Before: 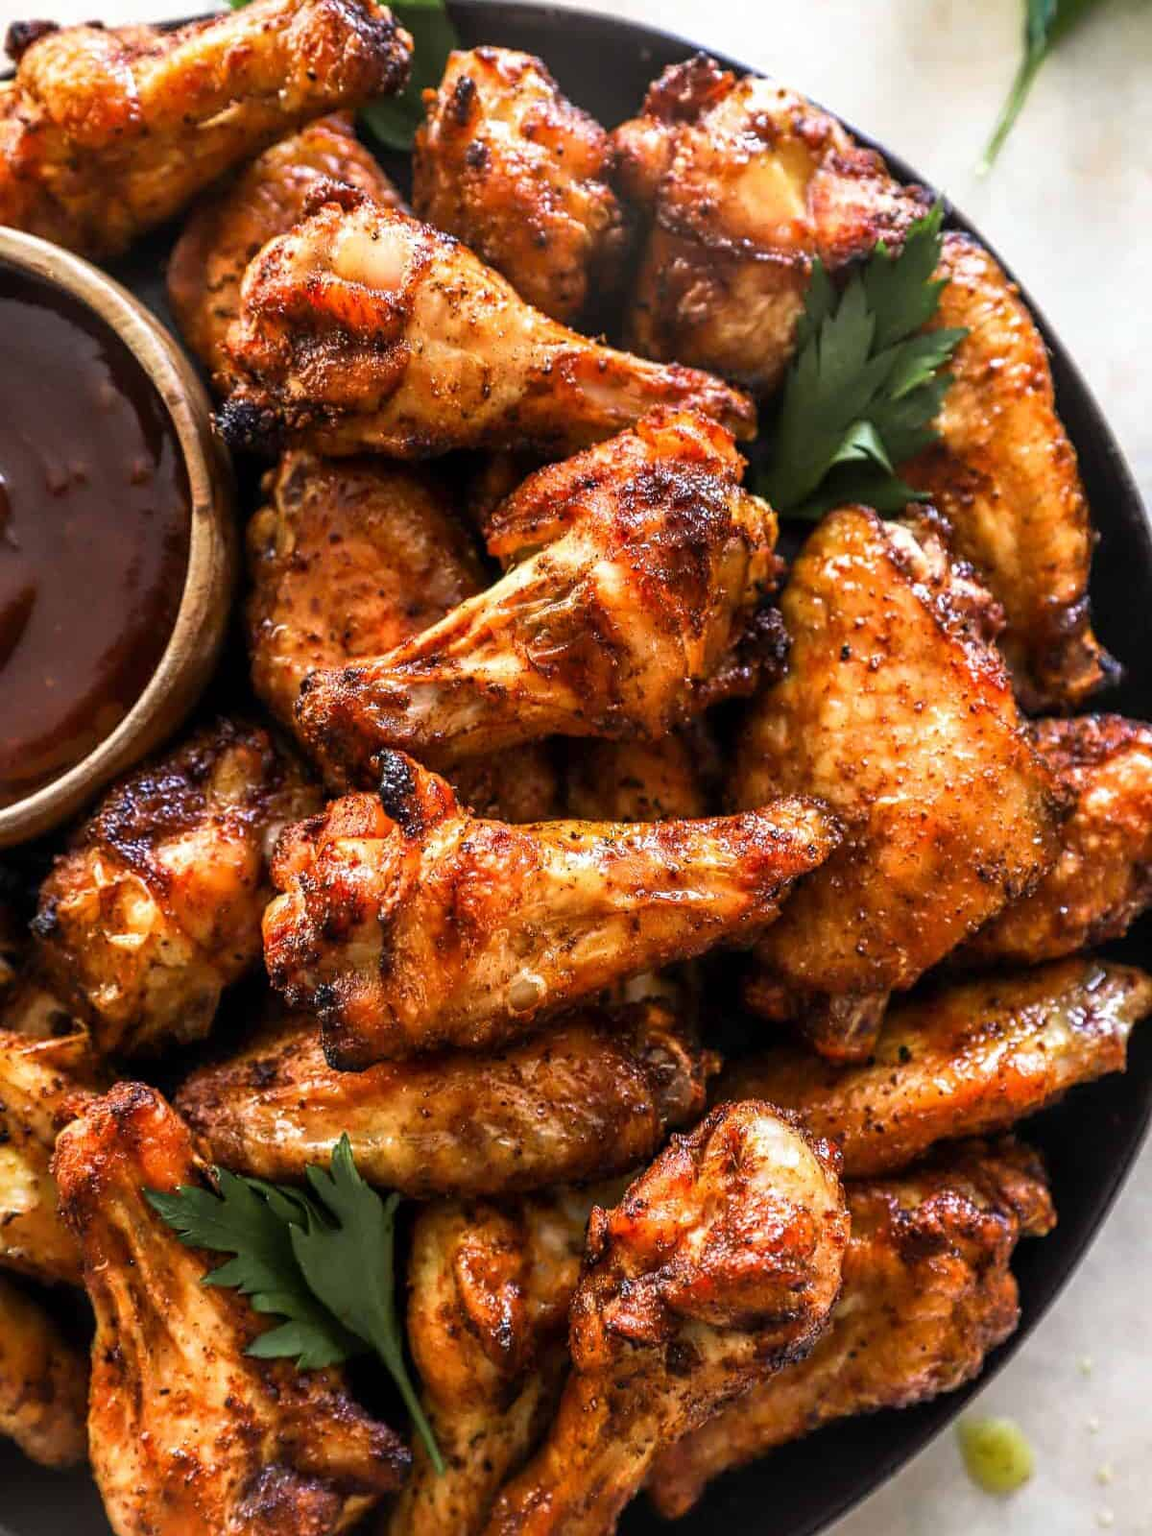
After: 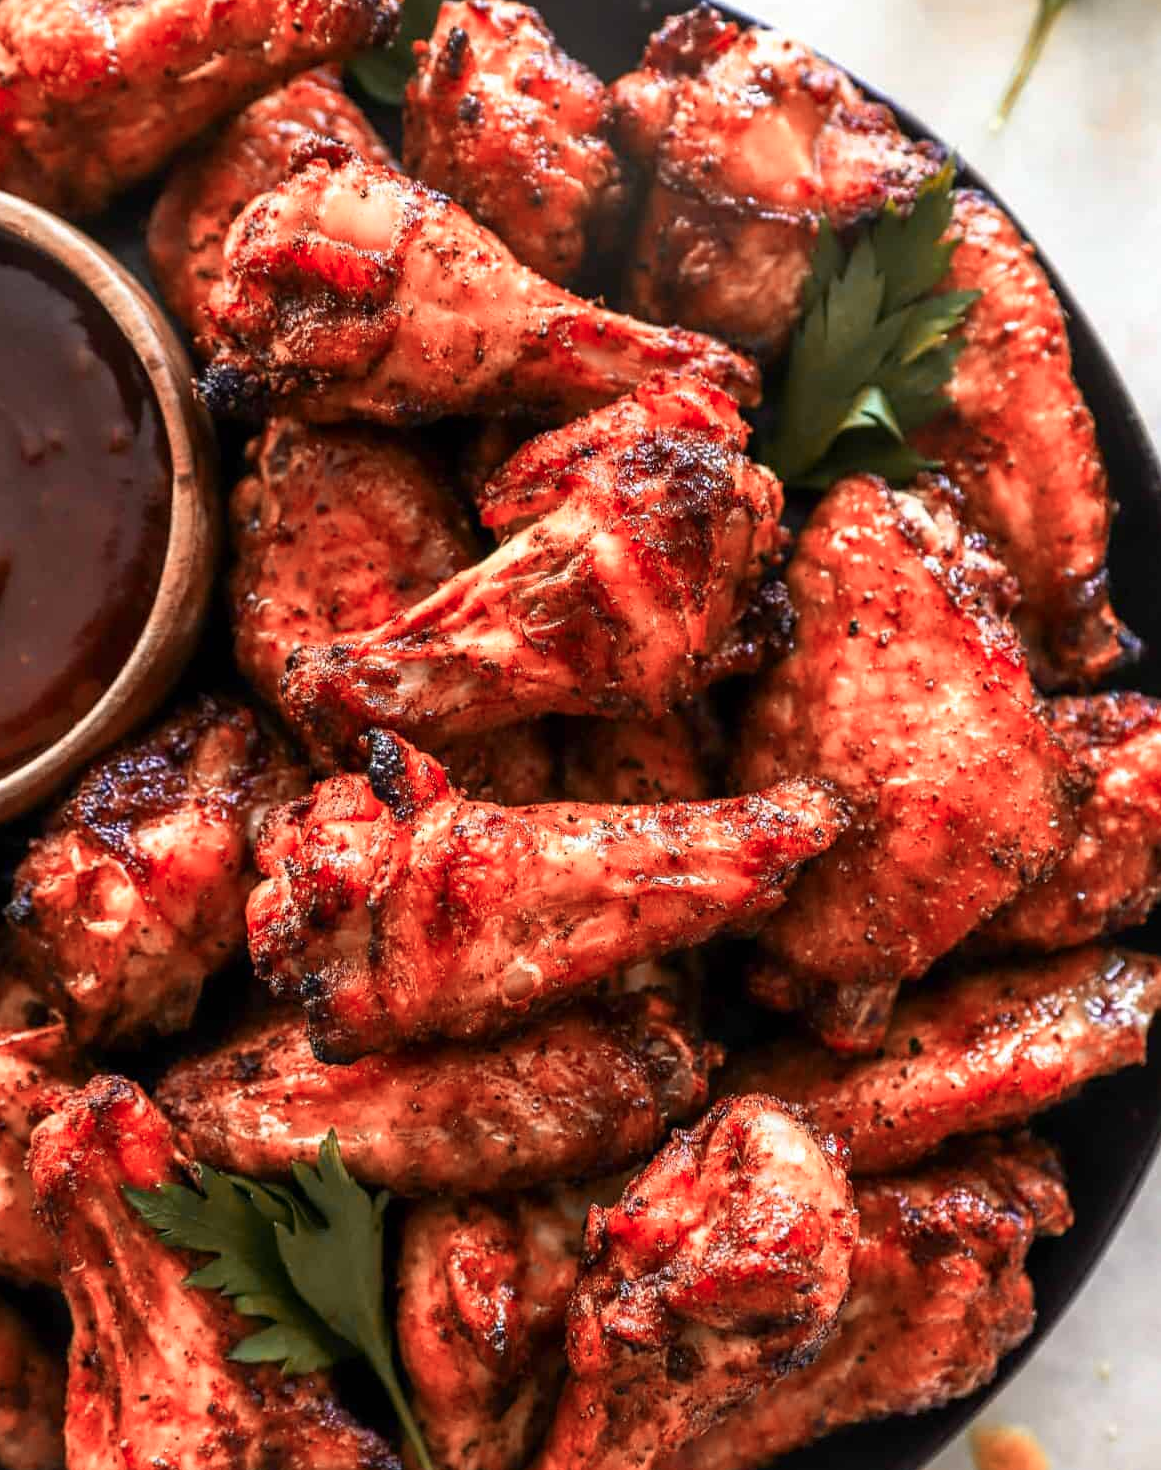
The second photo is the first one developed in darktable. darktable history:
color zones: curves: ch2 [(0, 0.5) (0.084, 0.497) (0.323, 0.335) (0.4, 0.497) (1, 0.5)]
crop: left 2.253%, top 3.28%, right 0.978%, bottom 4.832%
contrast brightness saturation: saturation 0.102
